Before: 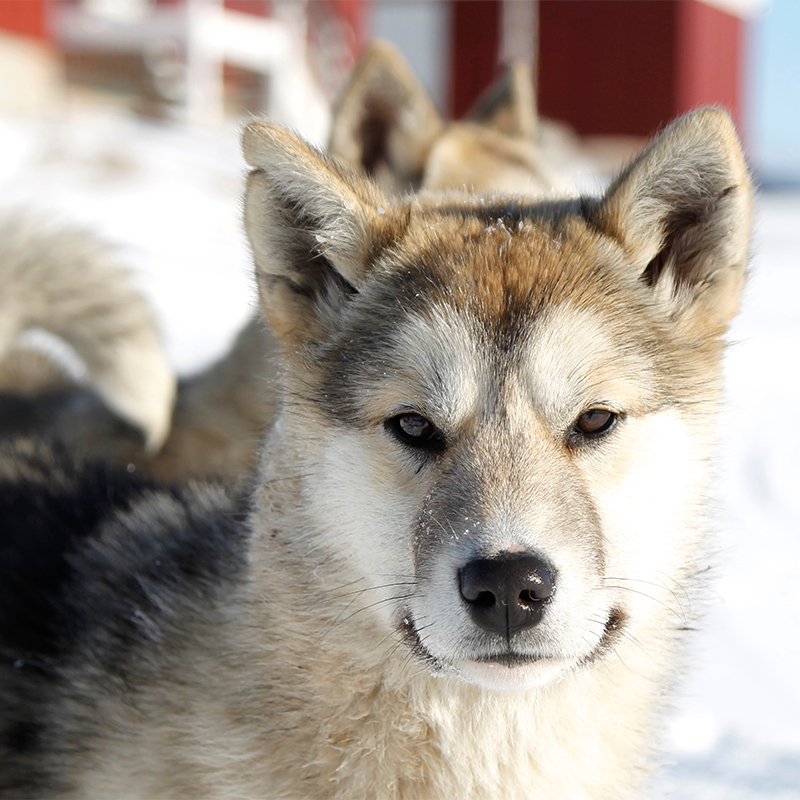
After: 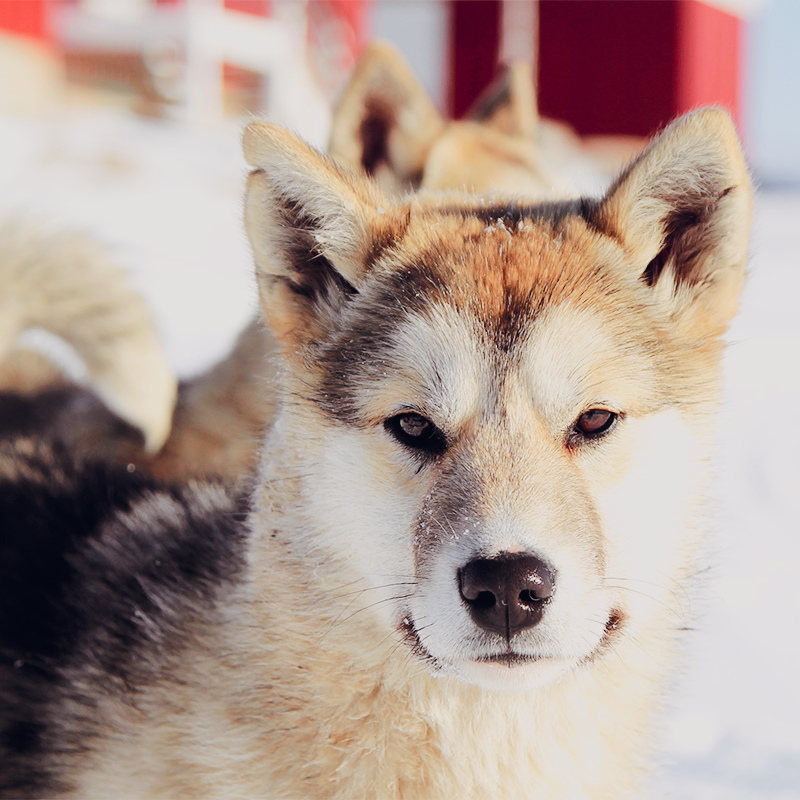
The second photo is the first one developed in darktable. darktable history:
filmic rgb: black relative exposure -7.65 EV, white relative exposure 4.56 EV, hardness 3.61
tone curve: curves: ch0 [(0, 0) (0.239, 0.248) (0.508, 0.606) (0.828, 0.878) (1, 1)]; ch1 [(0, 0) (0.401, 0.42) (0.442, 0.47) (0.492, 0.498) (0.511, 0.516) (0.555, 0.586) (0.681, 0.739) (1, 1)]; ch2 [(0, 0) (0.411, 0.433) (0.5, 0.504) (0.545, 0.574) (1, 1)], color space Lab, independent channels, preserve colors none
color balance rgb: shadows lift › chroma 9.92%, shadows lift › hue 45.12°, power › luminance 3.26%, power › hue 231.93°, global offset › luminance 0.4%, global offset › chroma 0.21%, global offset › hue 255.02°
